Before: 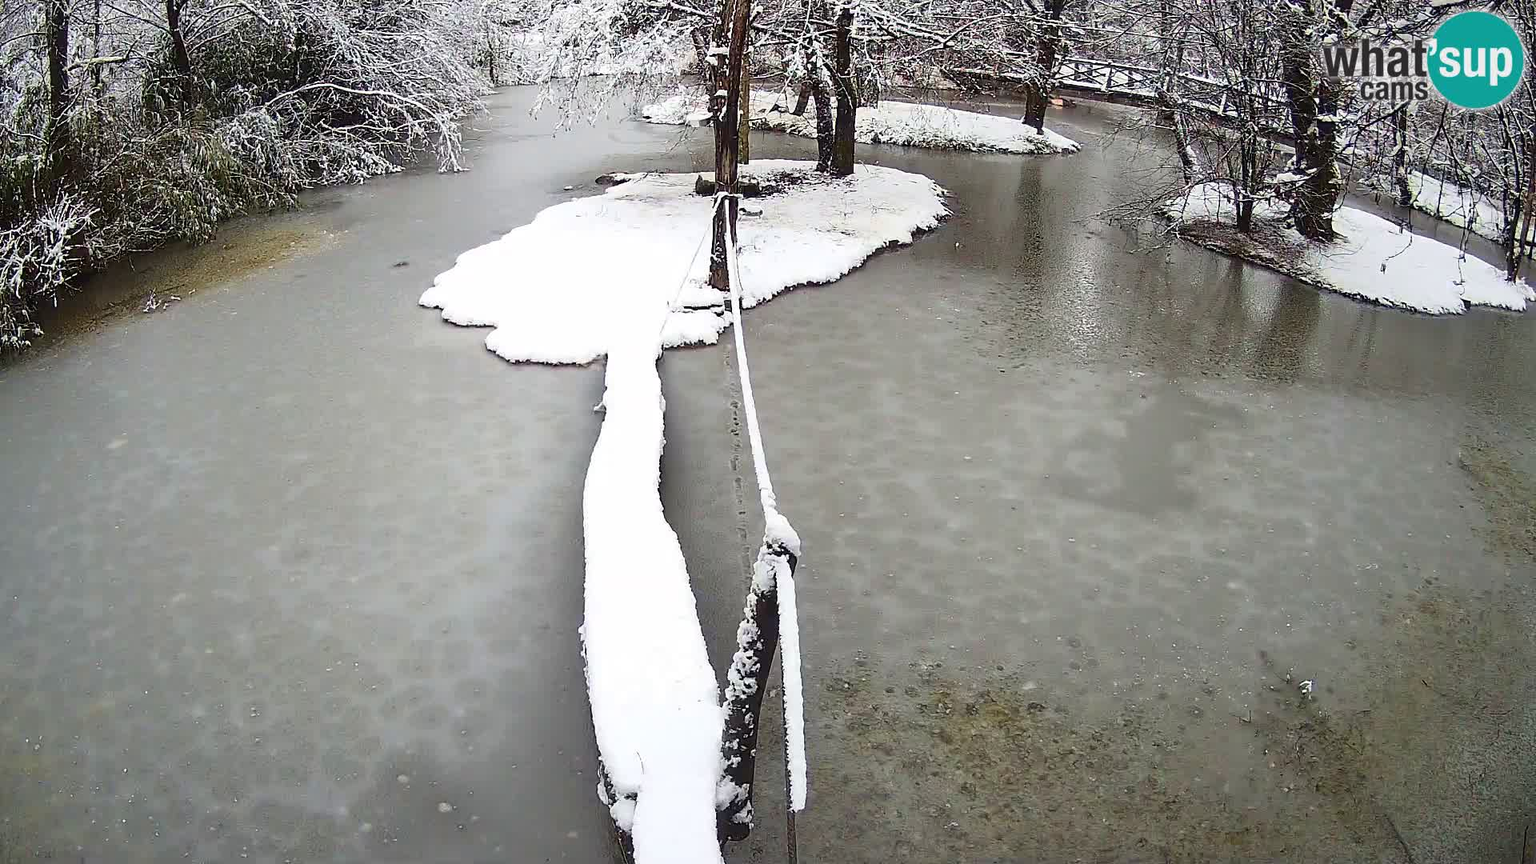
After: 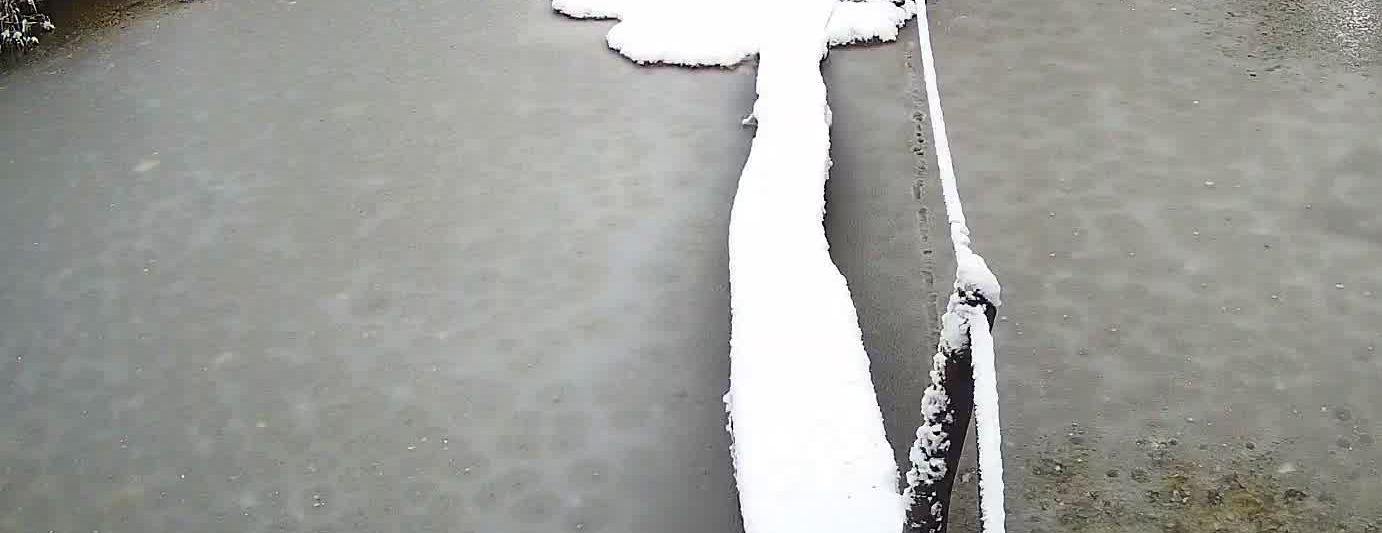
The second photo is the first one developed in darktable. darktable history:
crop: top 36.1%, right 28.004%, bottom 14.513%
